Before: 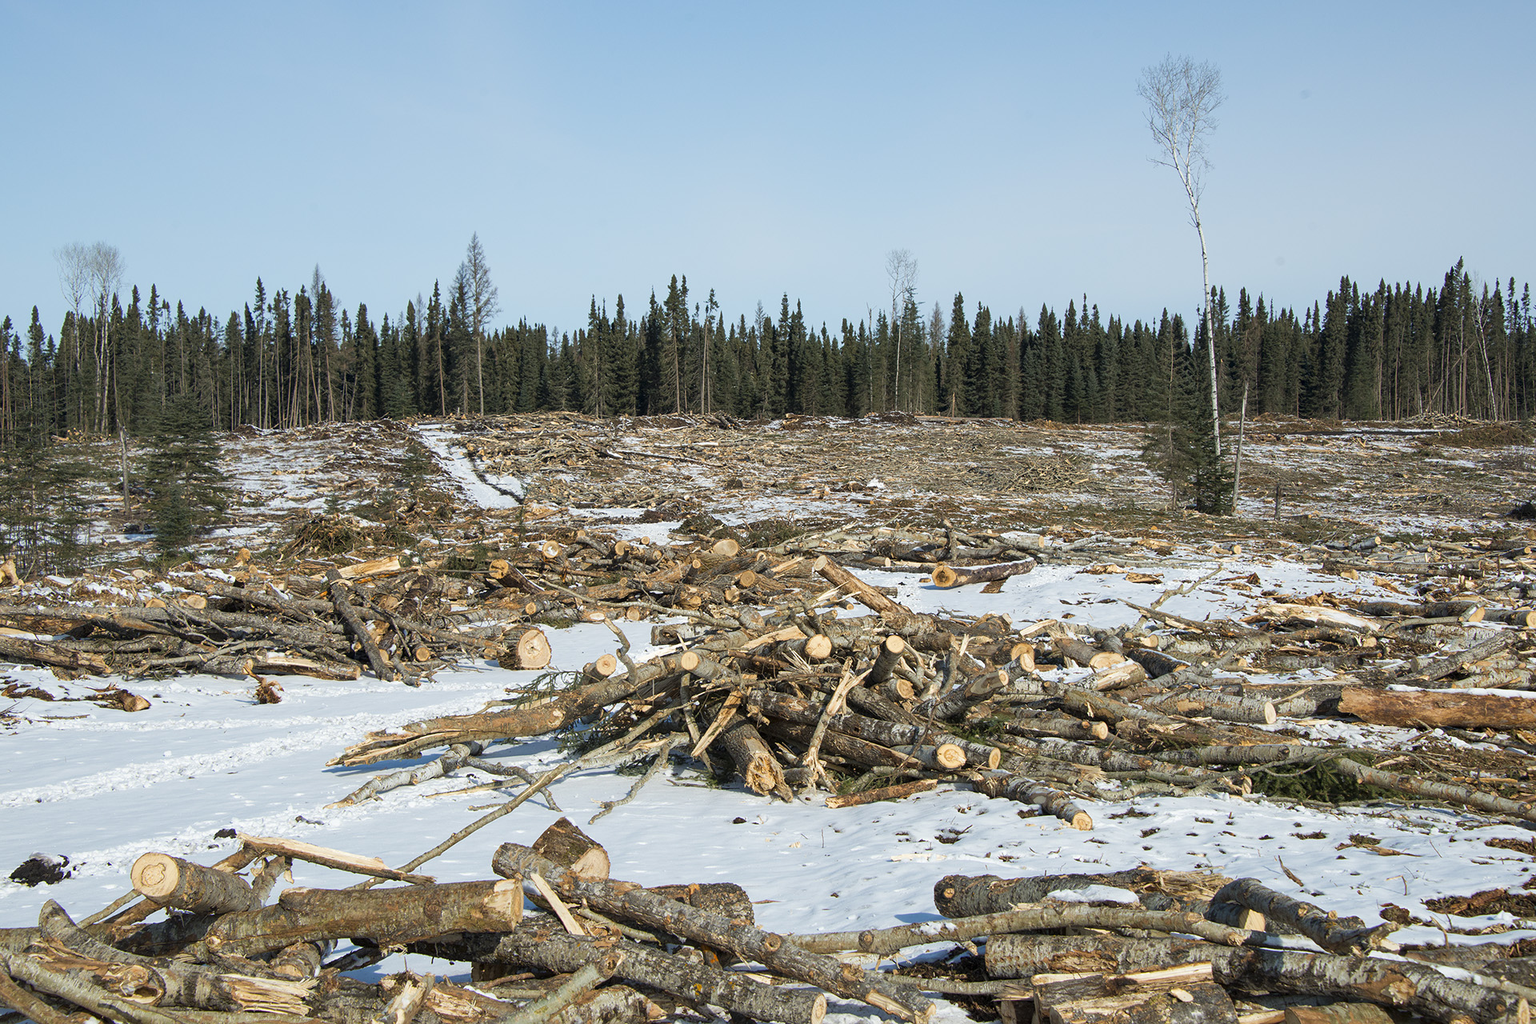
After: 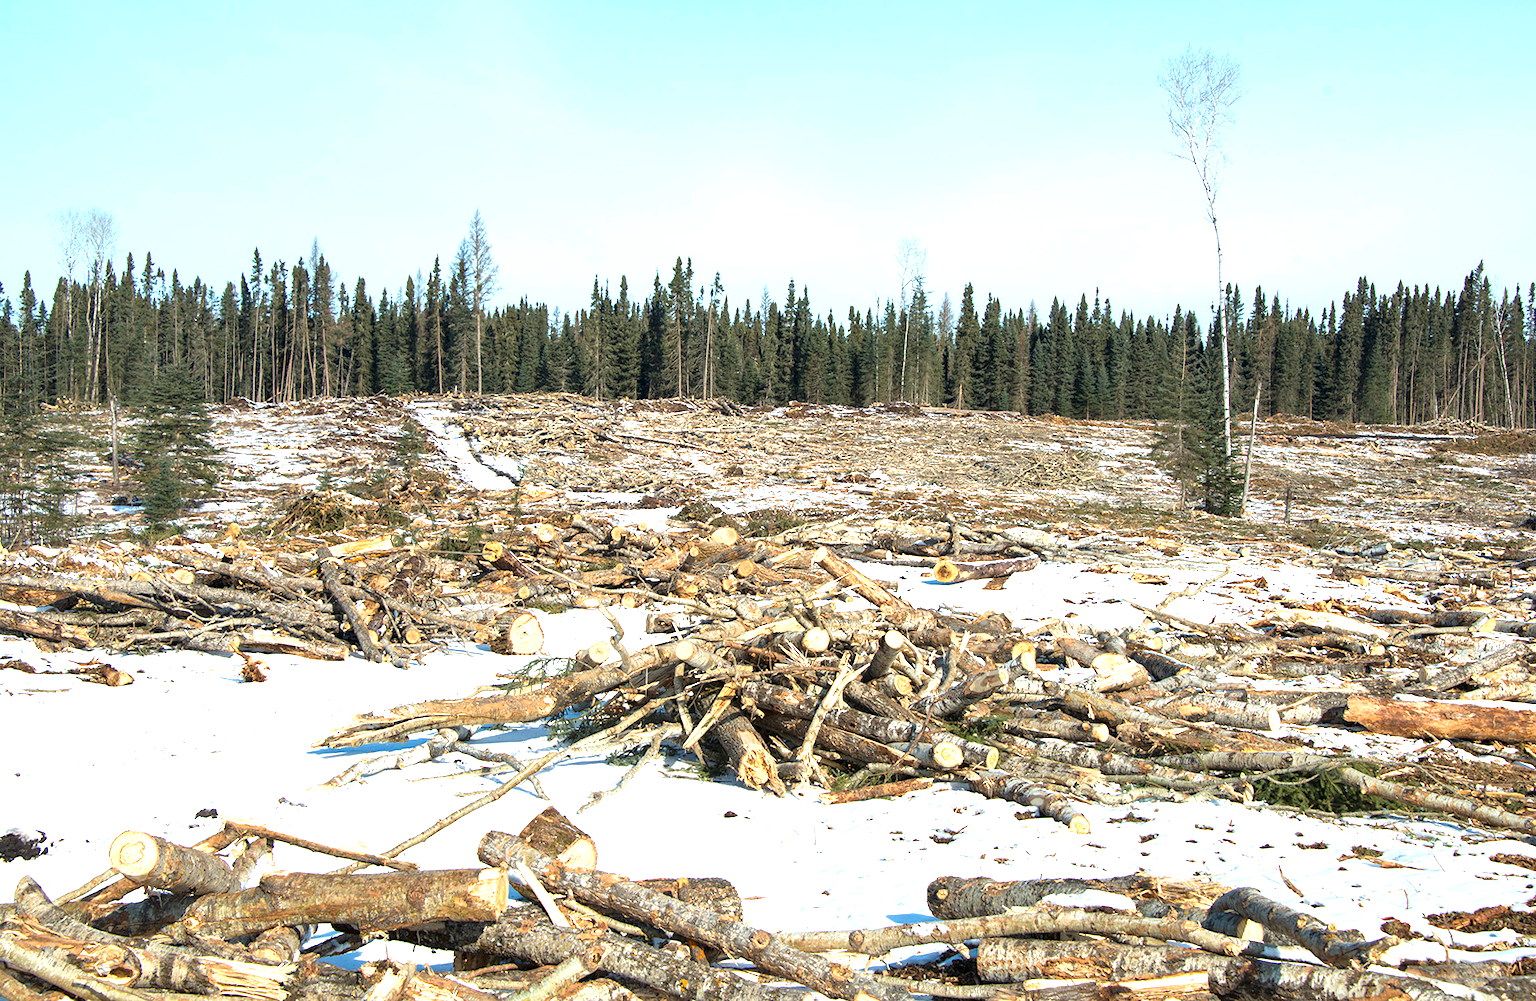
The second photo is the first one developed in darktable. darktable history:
exposure: black level correction 0, exposure 1.1 EV, compensate exposure bias true, compensate highlight preservation false
rotate and perspective: rotation 1.57°, crop left 0.018, crop right 0.982, crop top 0.039, crop bottom 0.961
